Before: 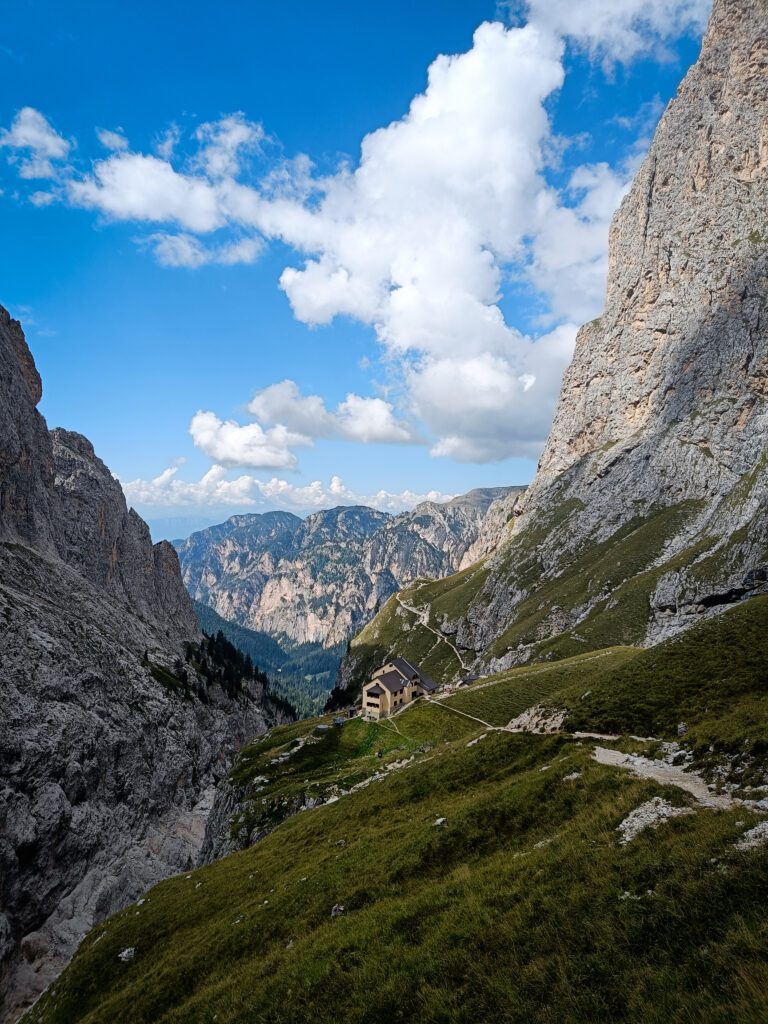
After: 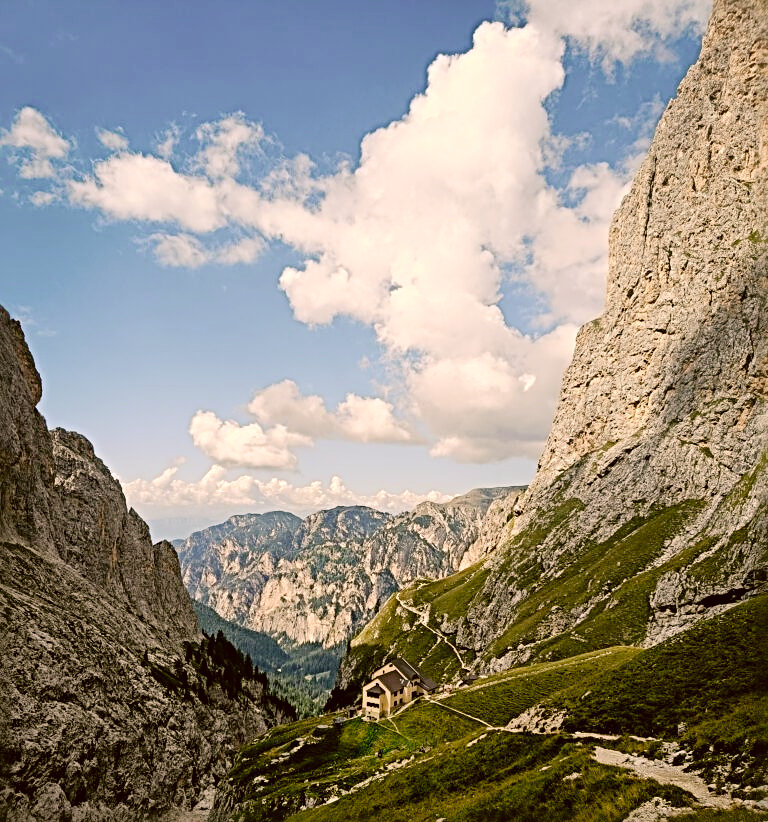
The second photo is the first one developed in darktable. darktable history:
sharpen: radius 4.896
color correction: highlights a* 9, highlights b* 15.53, shadows a* -0.415, shadows b* 25.9
crop: bottom 19.638%
tone curve: curves: ch0 [(0, 0) (0.003, 0.005) (0.011, 0.011) (0.025, 0.022) (0.044, 0.038) (0.069, 0.062) (0.1, 0.091) (0.136, 0.128) (0.177, 0.183) (0.224, 0.246) (0.277, 0.325) (0.335, 0.403) (0.399, 0.473) (0.468, 0.557) (0.543, 0.638) (0.623, 0.709) (0.709, 0.782) (0.801, 0.847) (0.898, 0.923) (1, 1)], preserve colors none
